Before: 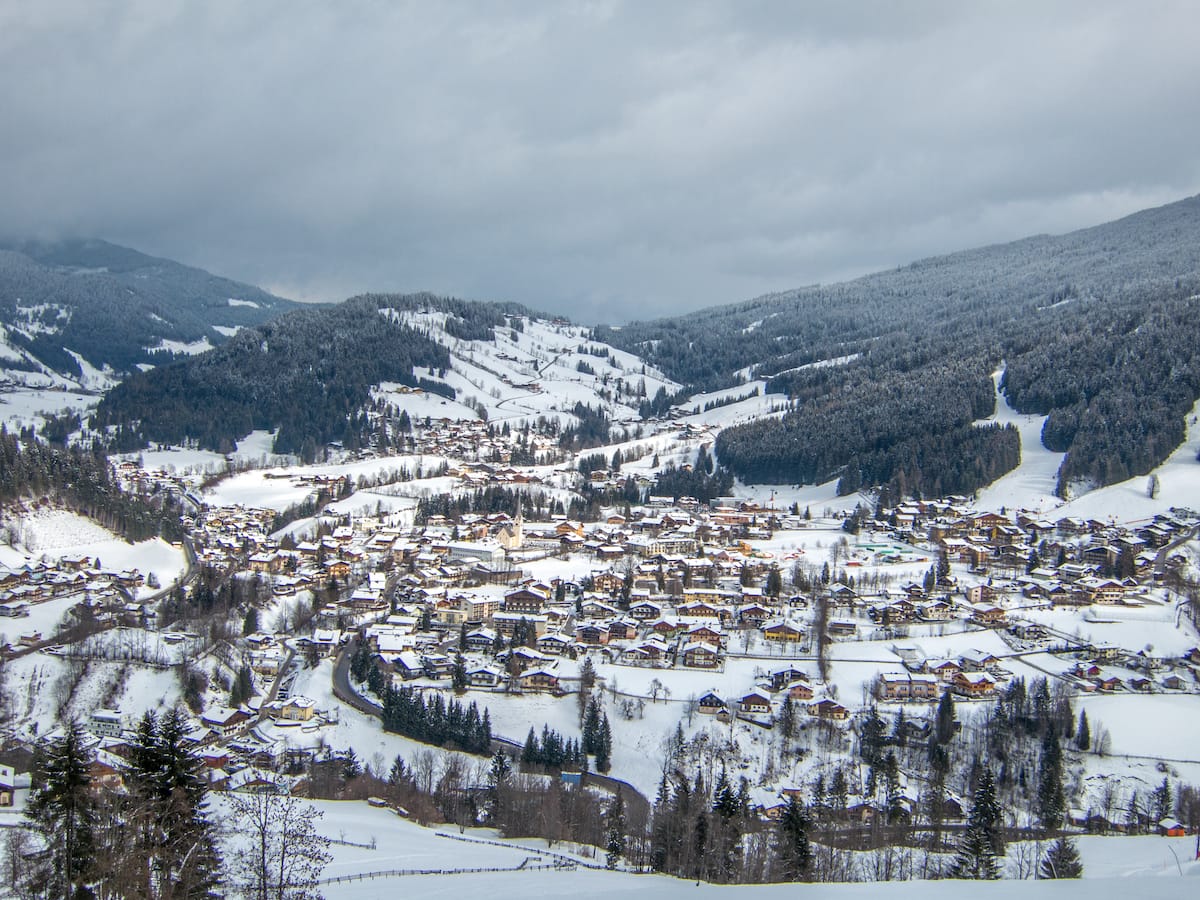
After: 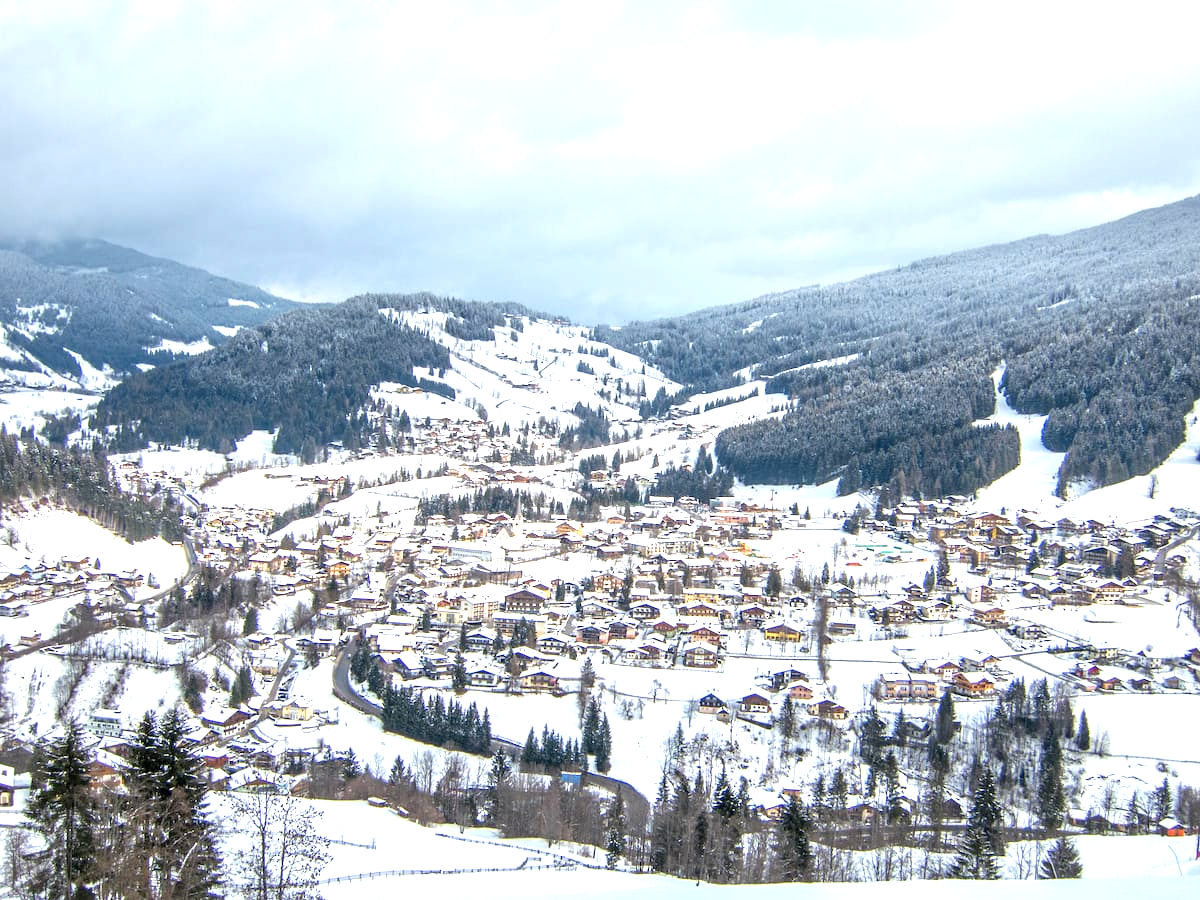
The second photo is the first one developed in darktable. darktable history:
exposure: exposure 1.15 EV, compensate highlight preservation false
